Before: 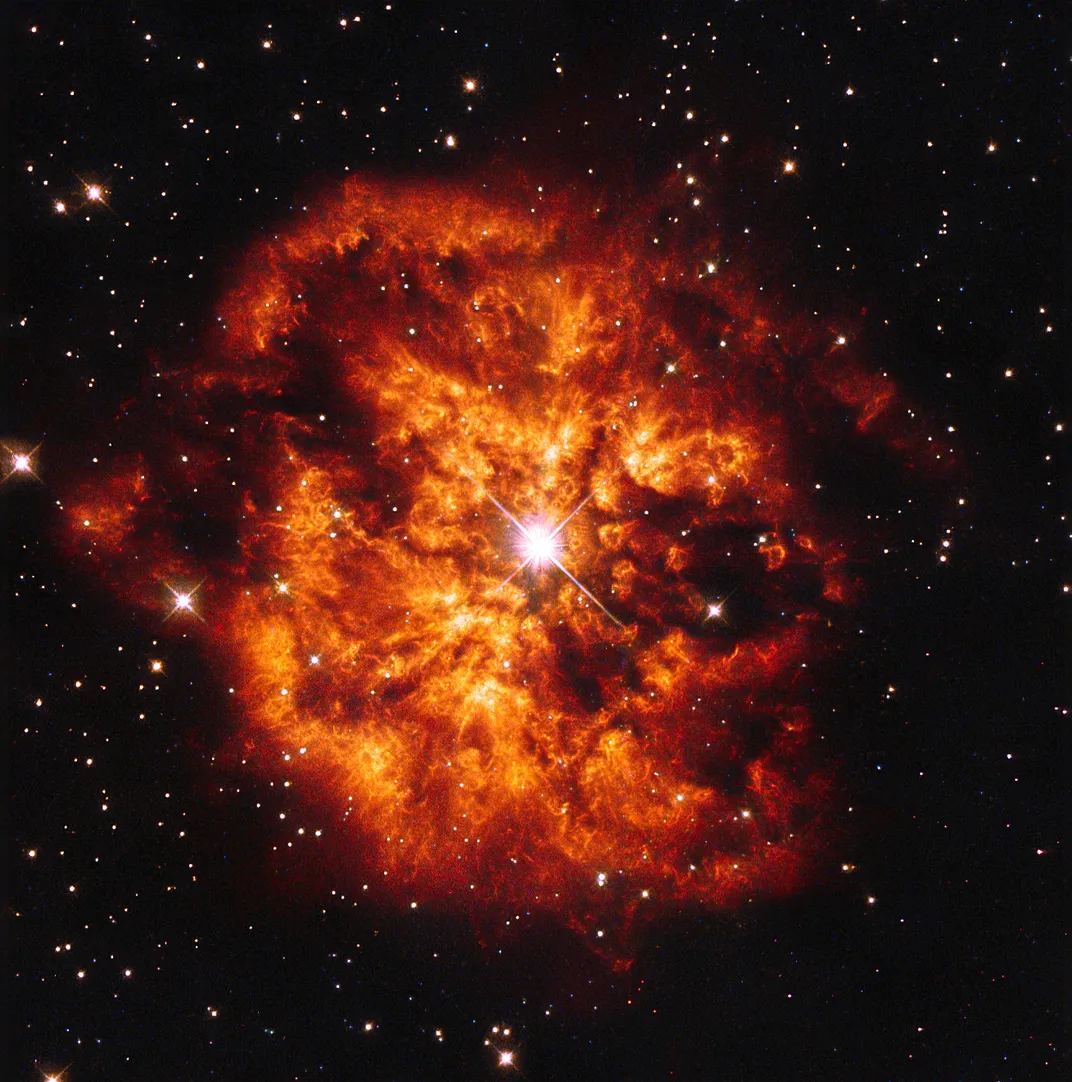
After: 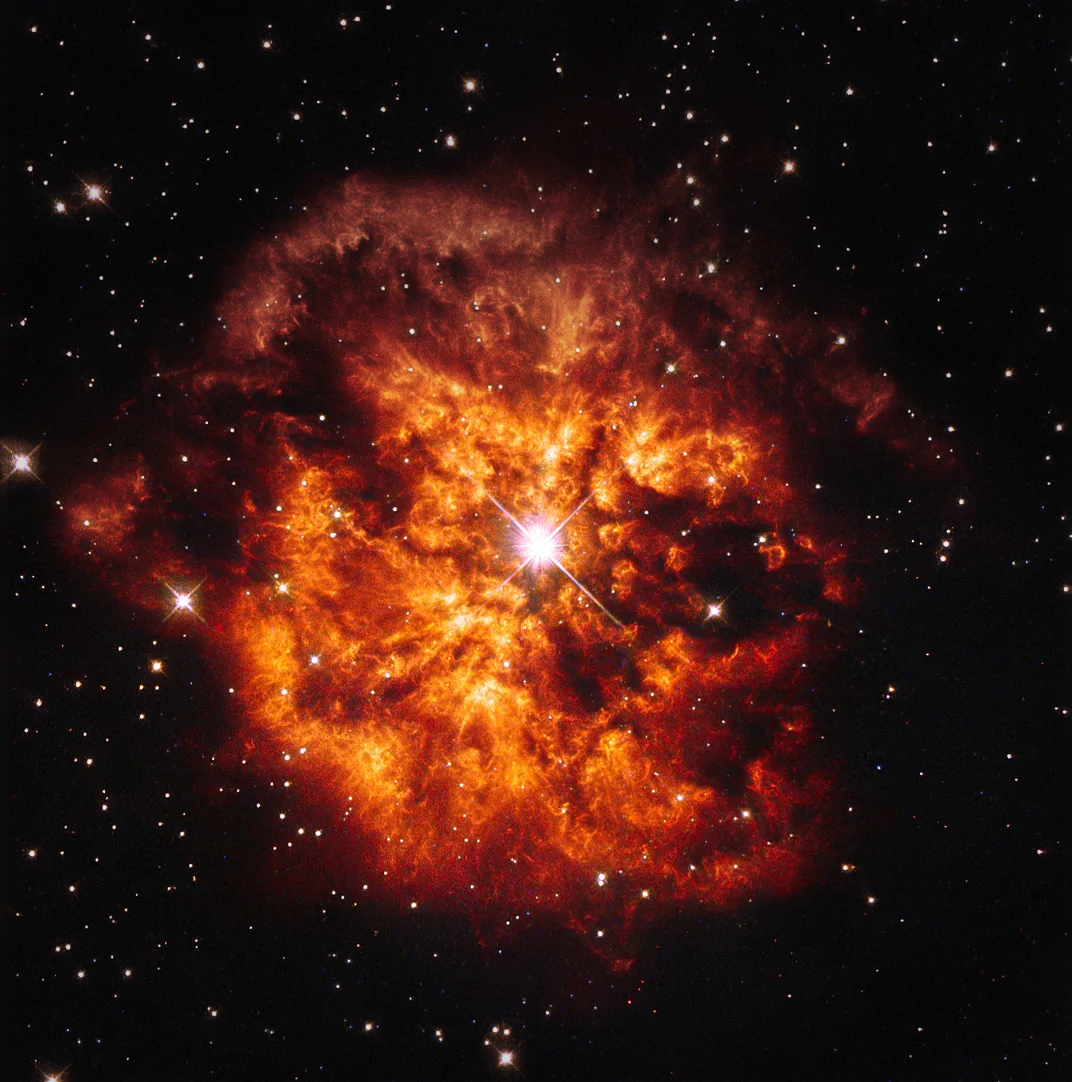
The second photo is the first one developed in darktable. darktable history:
vignetting: fall-off start 70.35%, brightness -0.414, saturation -0.295, center (-0.03, 0.238), width/height ratio 1.334, unbound false
